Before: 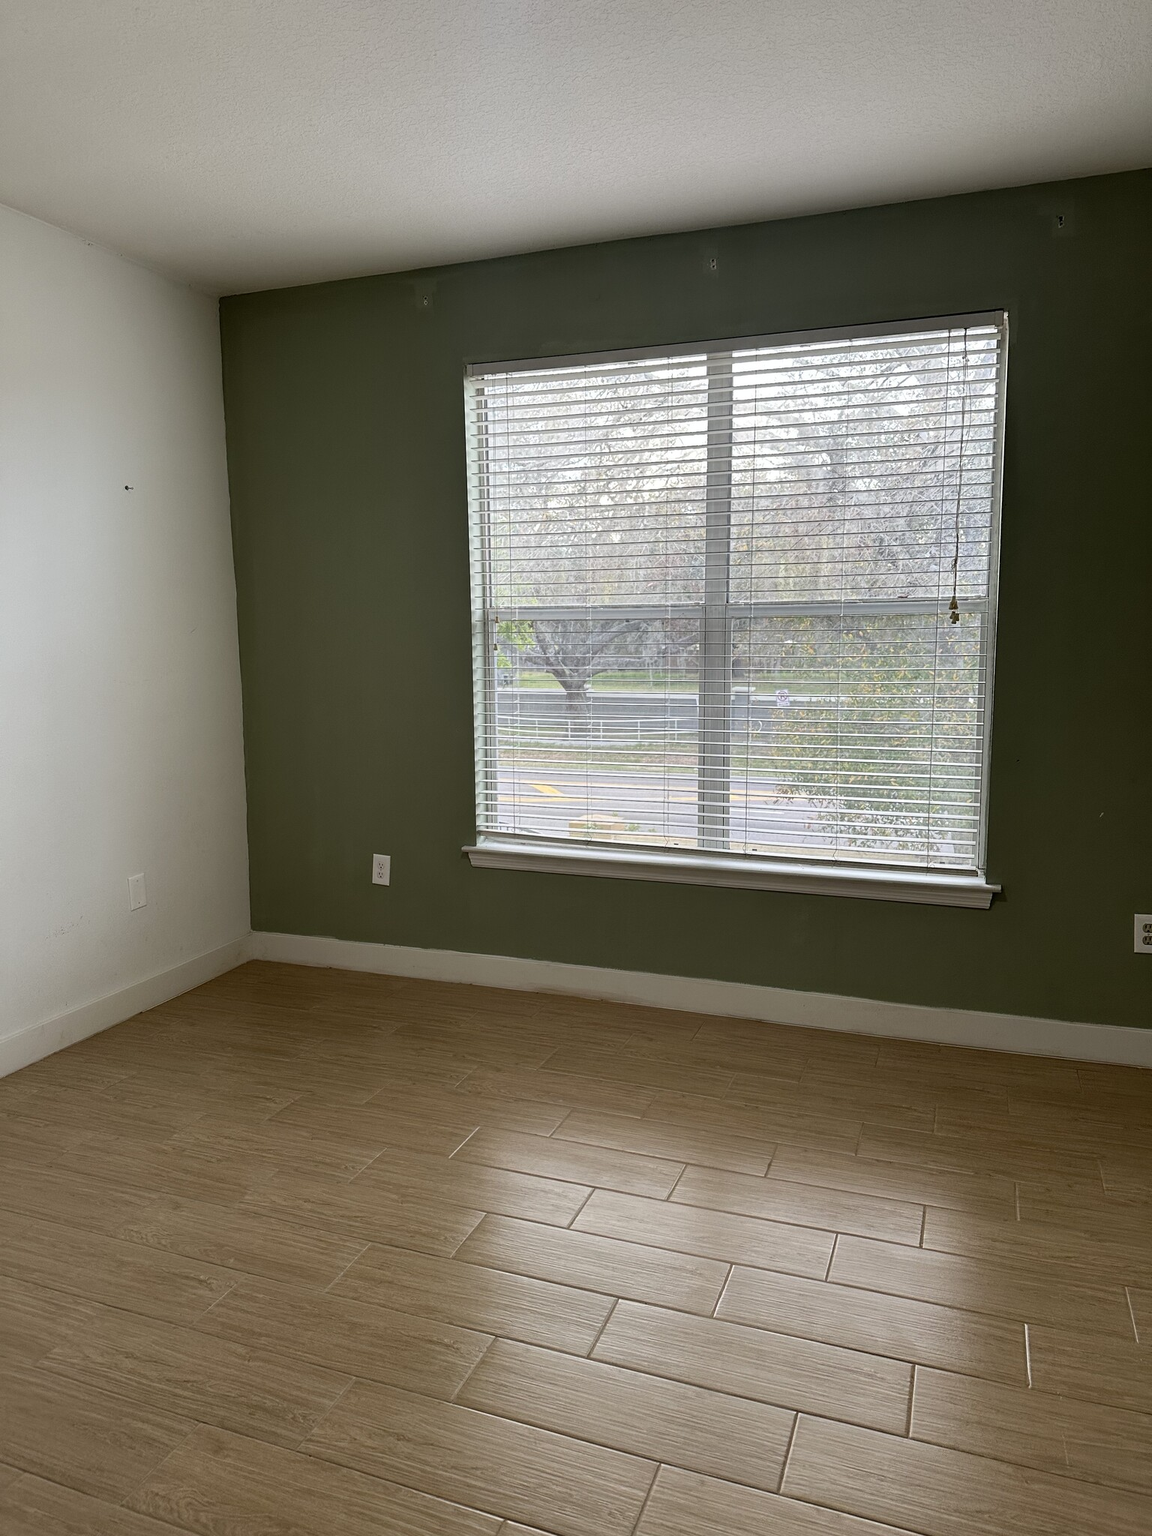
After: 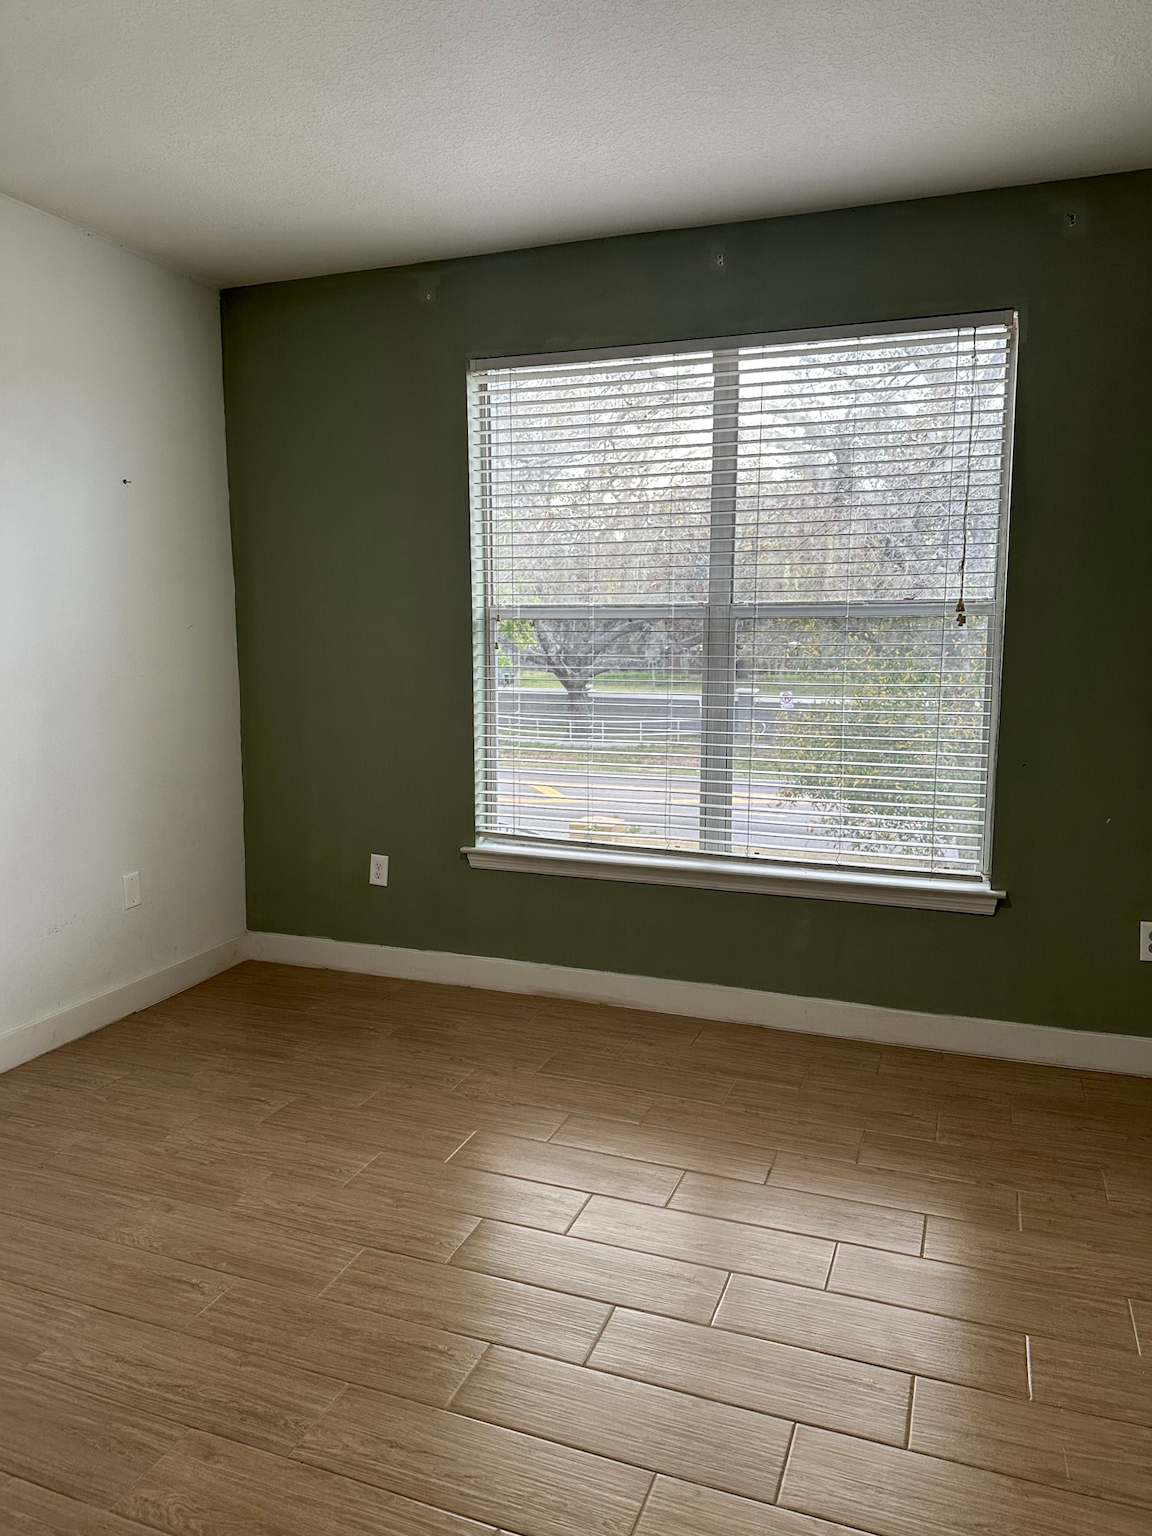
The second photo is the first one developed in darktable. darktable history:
local contrast: detail 130%
crop and rotate: angle -0.5°
